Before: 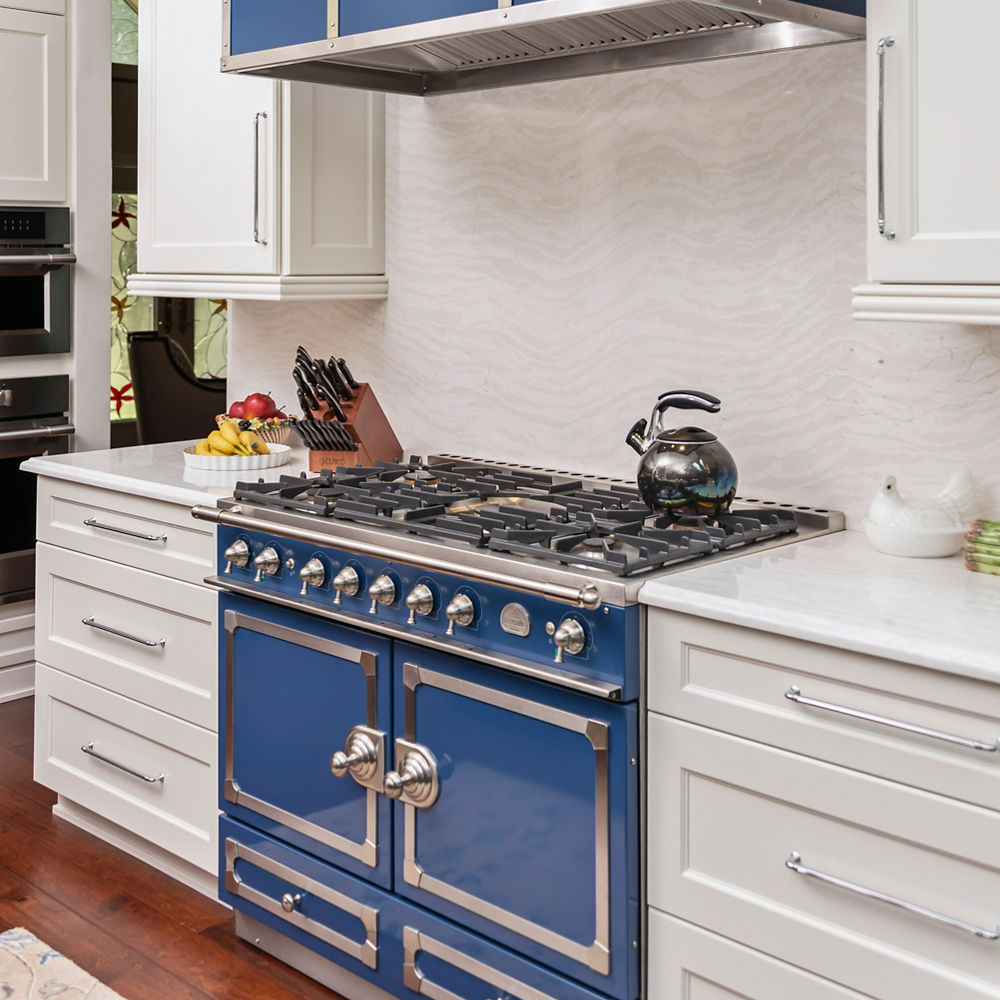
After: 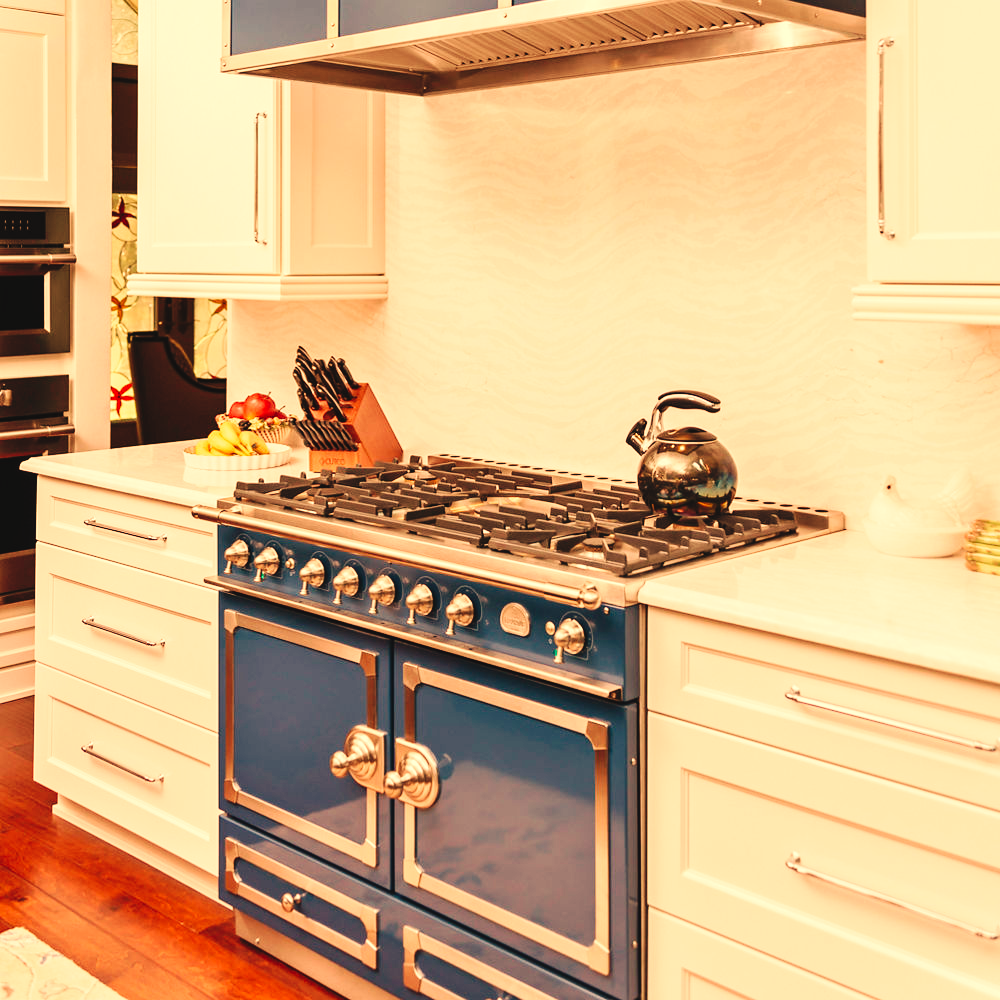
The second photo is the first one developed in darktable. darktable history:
base curve: curves: ch0 [(0, 0) (0.036, 0.025) (0.121, 0.166) (0.206, 0.329) (0.605, 0.79) (1, 1)], preserve colors none
white balance: red 1.467, blue 0.684
exposure: black level correction -0.008, exposure 0.067 EV, compensate highlight preservation false
